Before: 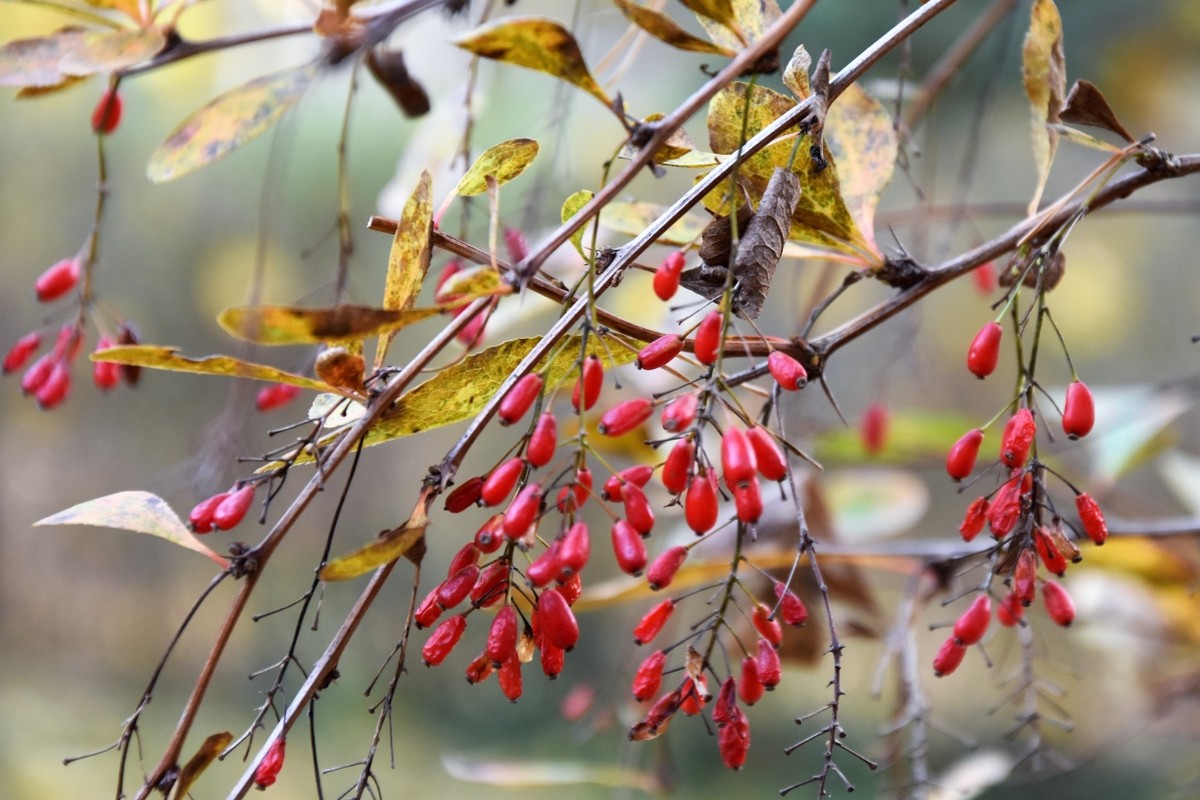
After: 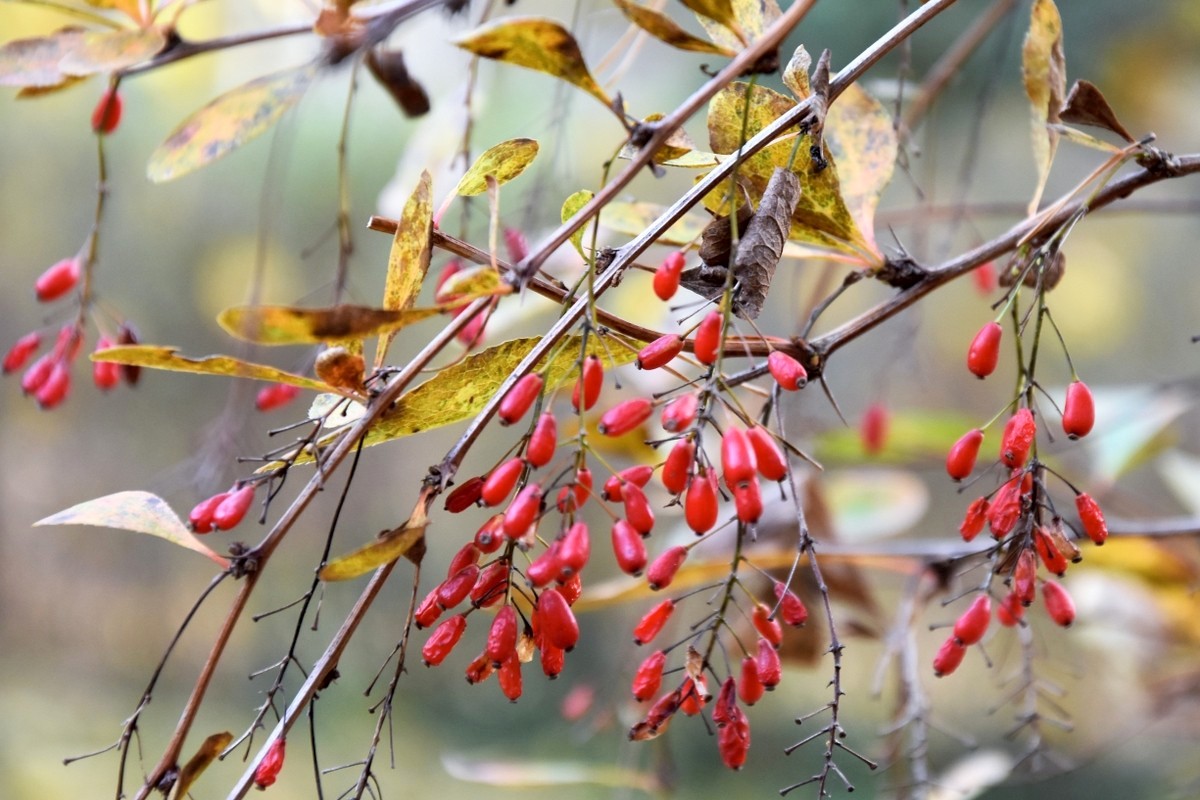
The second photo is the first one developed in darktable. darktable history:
exposure: black level correction 0.004, exposure 0.015 EV, compensate highlight preservation false
contrast brightness saturation: contrast 0.05, brightness 0.067, saturation 0.009
